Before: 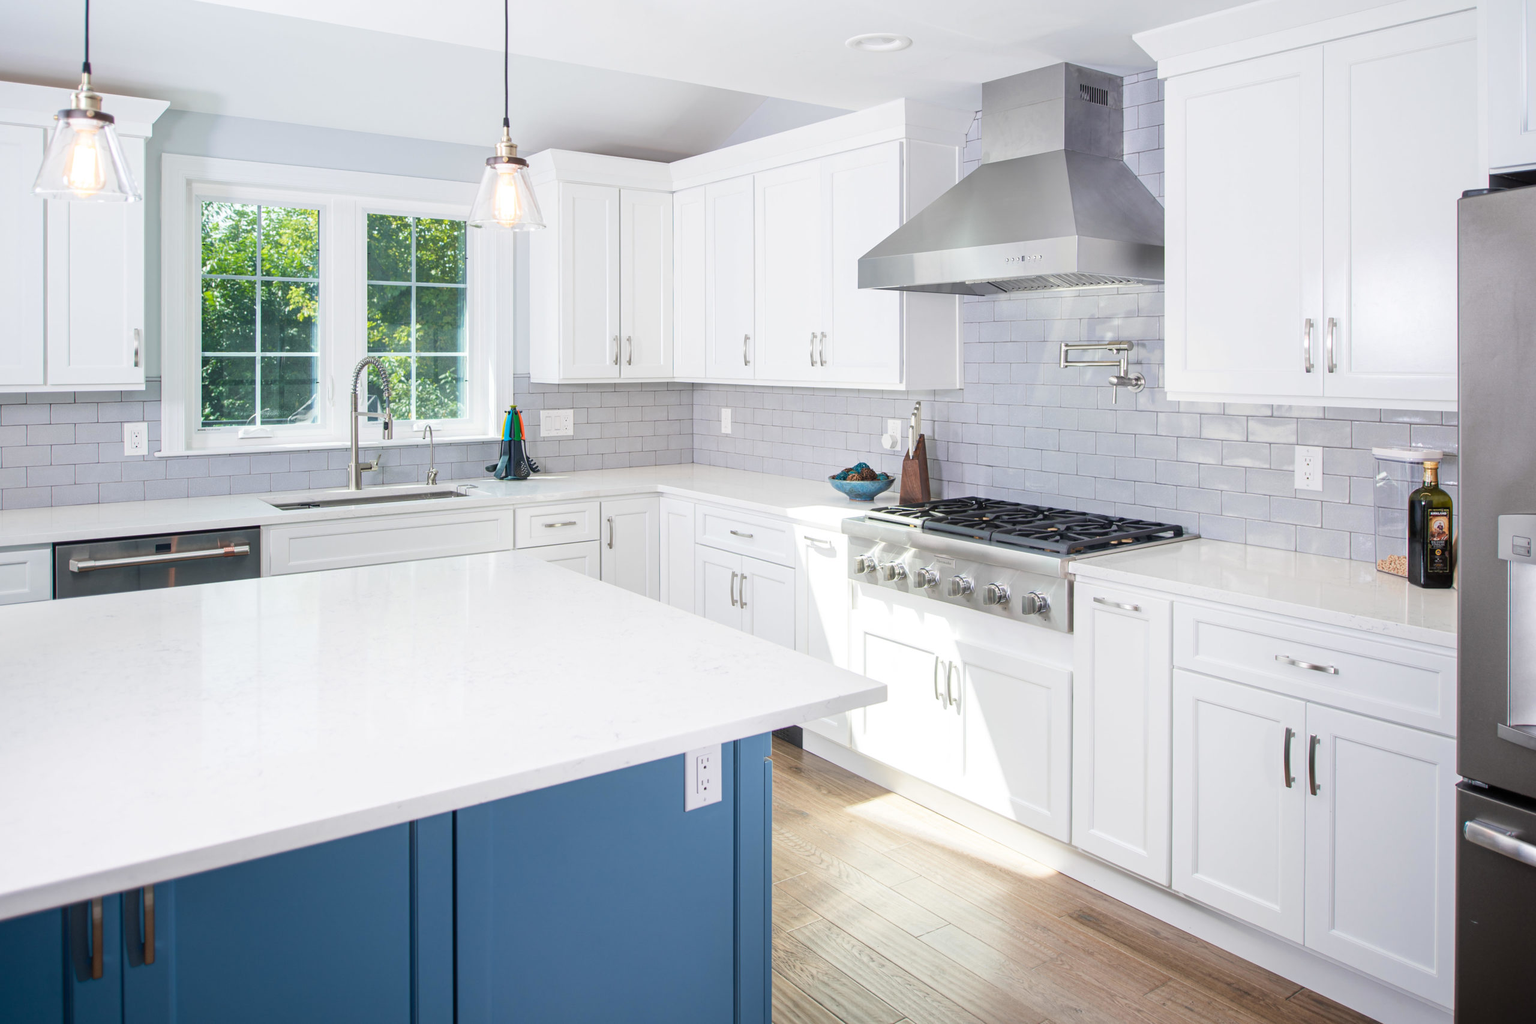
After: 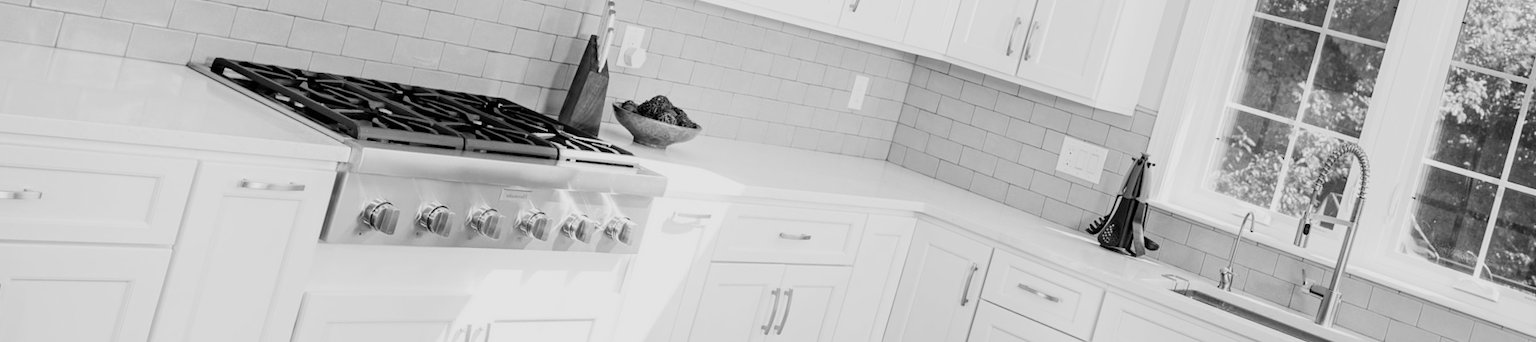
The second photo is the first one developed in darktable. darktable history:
filmic rgb: black relative exposure -5 EV, hardness 2.88, contrast 1.3, highlights saturation mix -30%
color zones: curves: ch1 [(0, -0.394) (0.143, -0.394) (0.286, -0.394) (0.429, -0.392) (0.571, -0.391) (0.714, -0.391) (0.857, -0.391) (1, -0.394)]
crop and rotate: angle 16.12°, top 30.835%, bottom 35.653%
